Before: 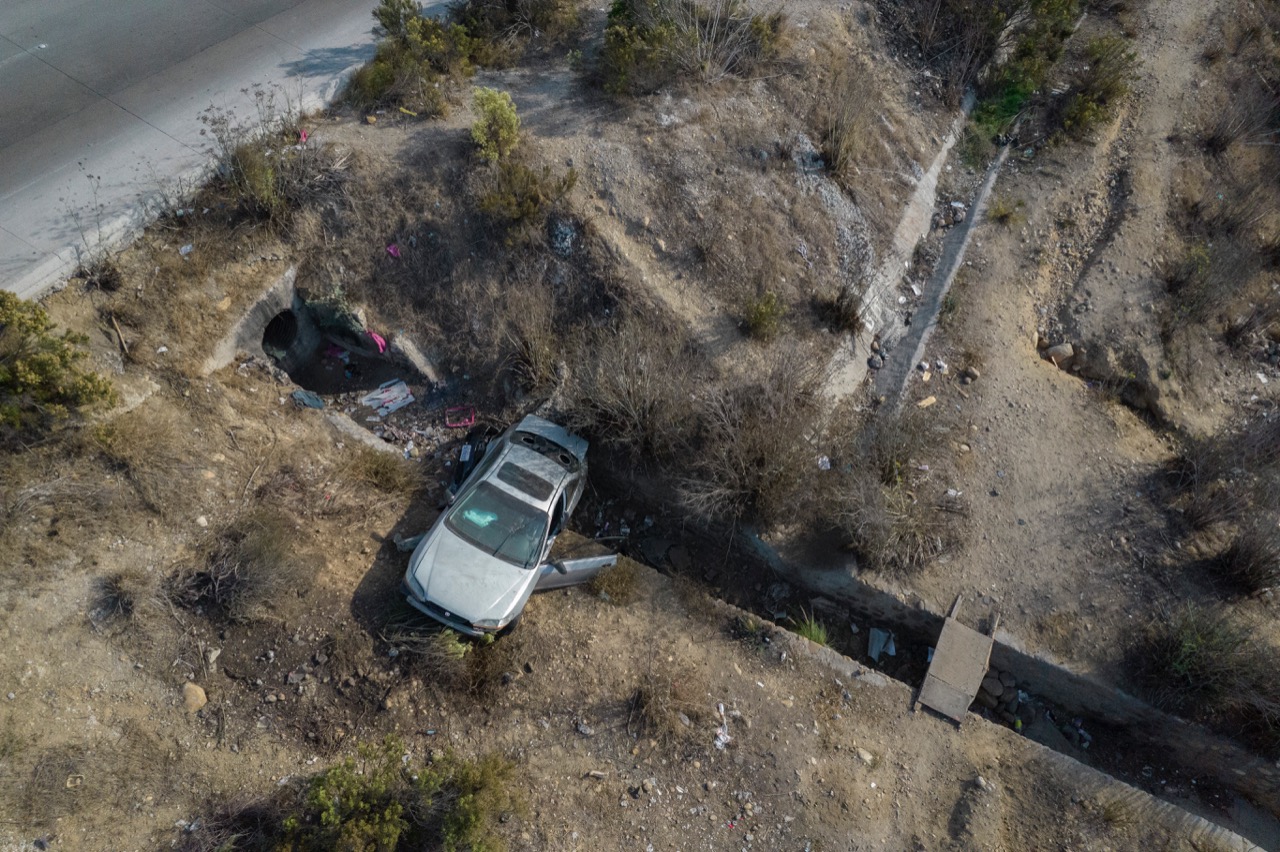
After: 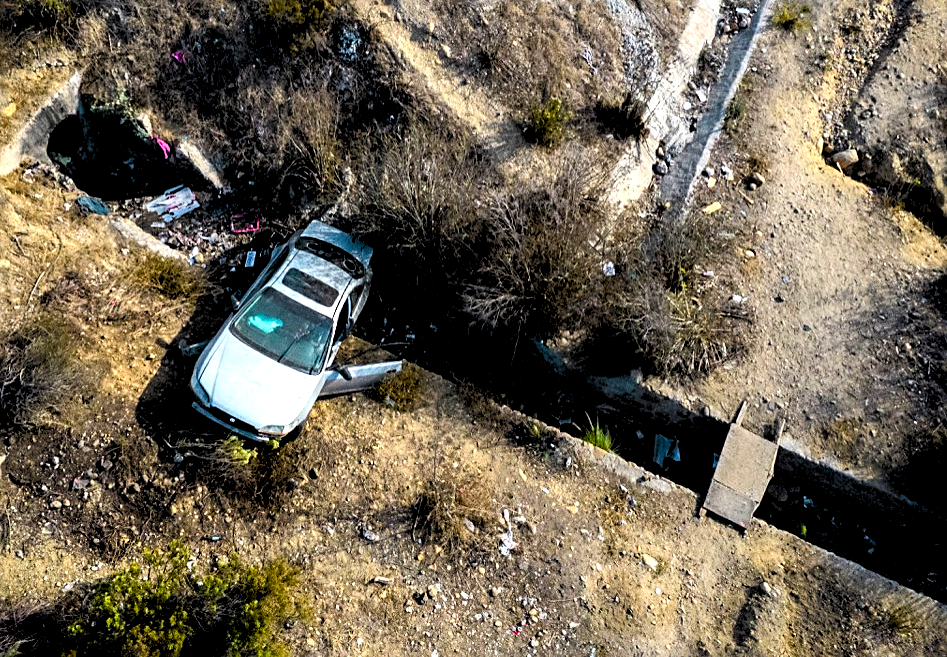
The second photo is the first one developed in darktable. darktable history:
crop: left 16.871%, top 22.857%, right 9.116%
exposure: exposure 0.6 EV, compensate highlight preservation false
grain: coarseness 0.47 ISO
color balance rgb: linear chroma grading › global chroma 9%, perceptual saturation grading › global saturation 36%, perceptual saturation grading › shadows 35%, perceptual brilliance grading › global brilliance 15%, perceptual brilliance grading › shadows -35%, global vibrance 15%
contrast brightness saturation: contrast 0.14
sharpen: on, module defaults
rgb levels: levels [[0.029, 0.461, 0.922], [0, 0.5, 1], [0, 0.5, 1]]
